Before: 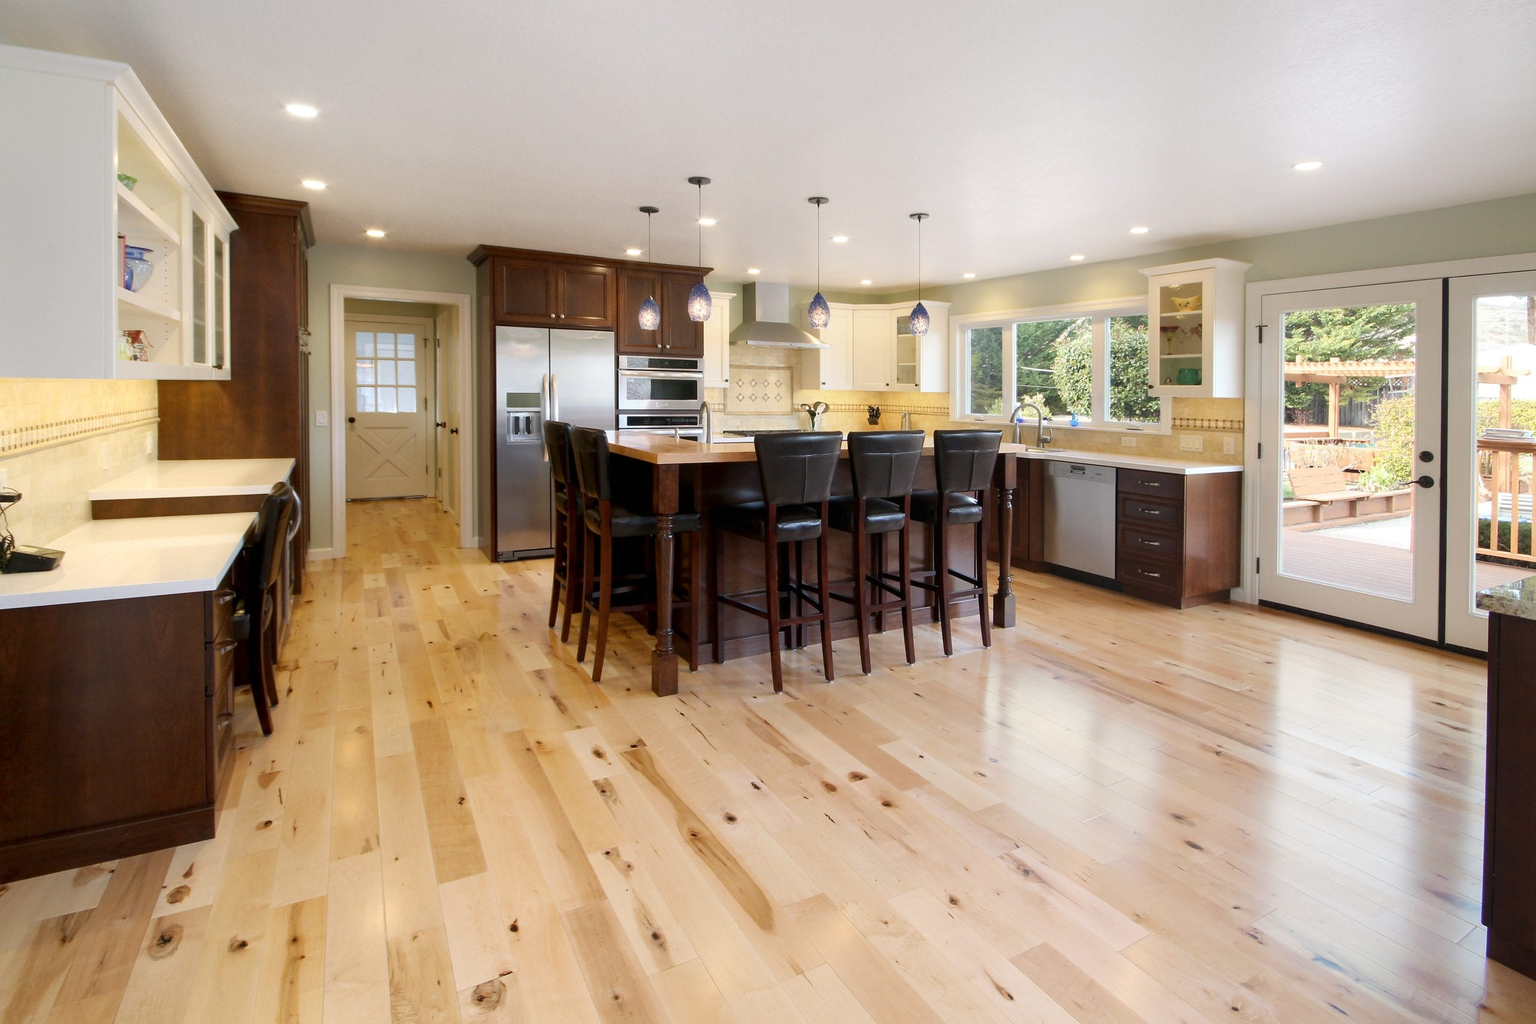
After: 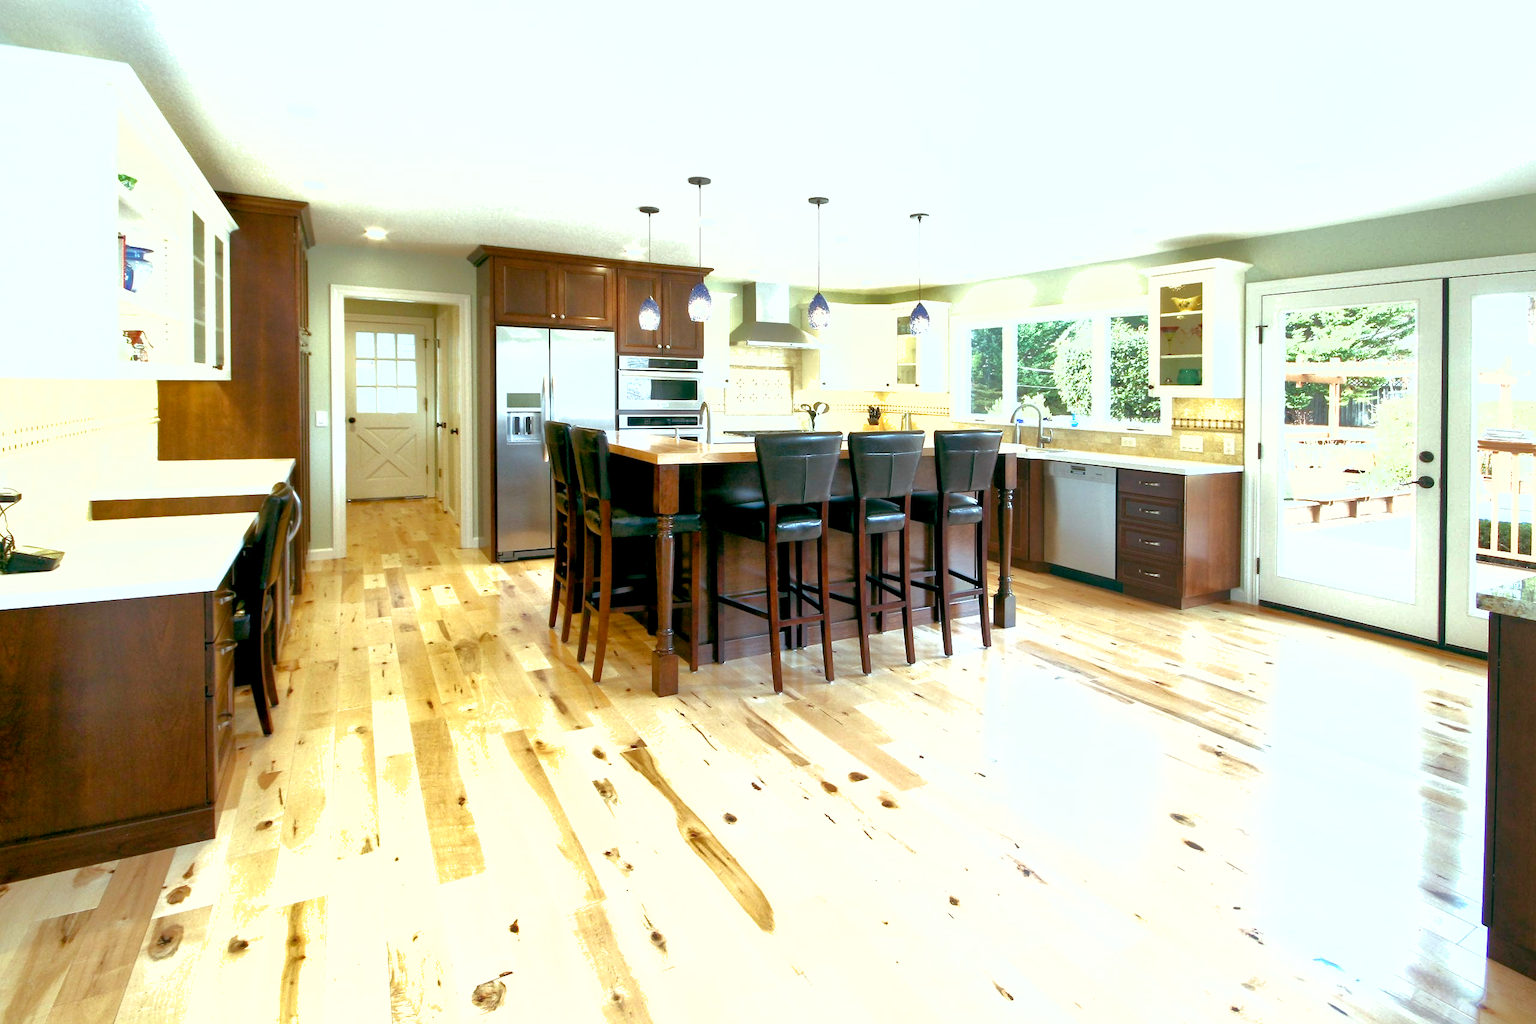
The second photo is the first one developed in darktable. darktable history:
shadows and highlights: on, module defaults
exposure: exposure 0.497 EV, compensate exposure bias true, compensate highlight preservation false
color balance rgb: highlights gain › luminance 15.521%, highlights gain › chroma 3.913%, highlights gain › hue 211.08°, global offset › luminance -0.341%, global offset › chroma 0.111%, global offset › hue 165.85°, perceptual saturation grading › global saturation 0.597%, perceptual saturation grading › highlights -32.165%, perceptual saturation grading › mid-tones 5.074%, perceptual saturation grading › shadows 17.632%, perceptual brilliance grading › global brilliance 12.714%, global vibrance 20%
